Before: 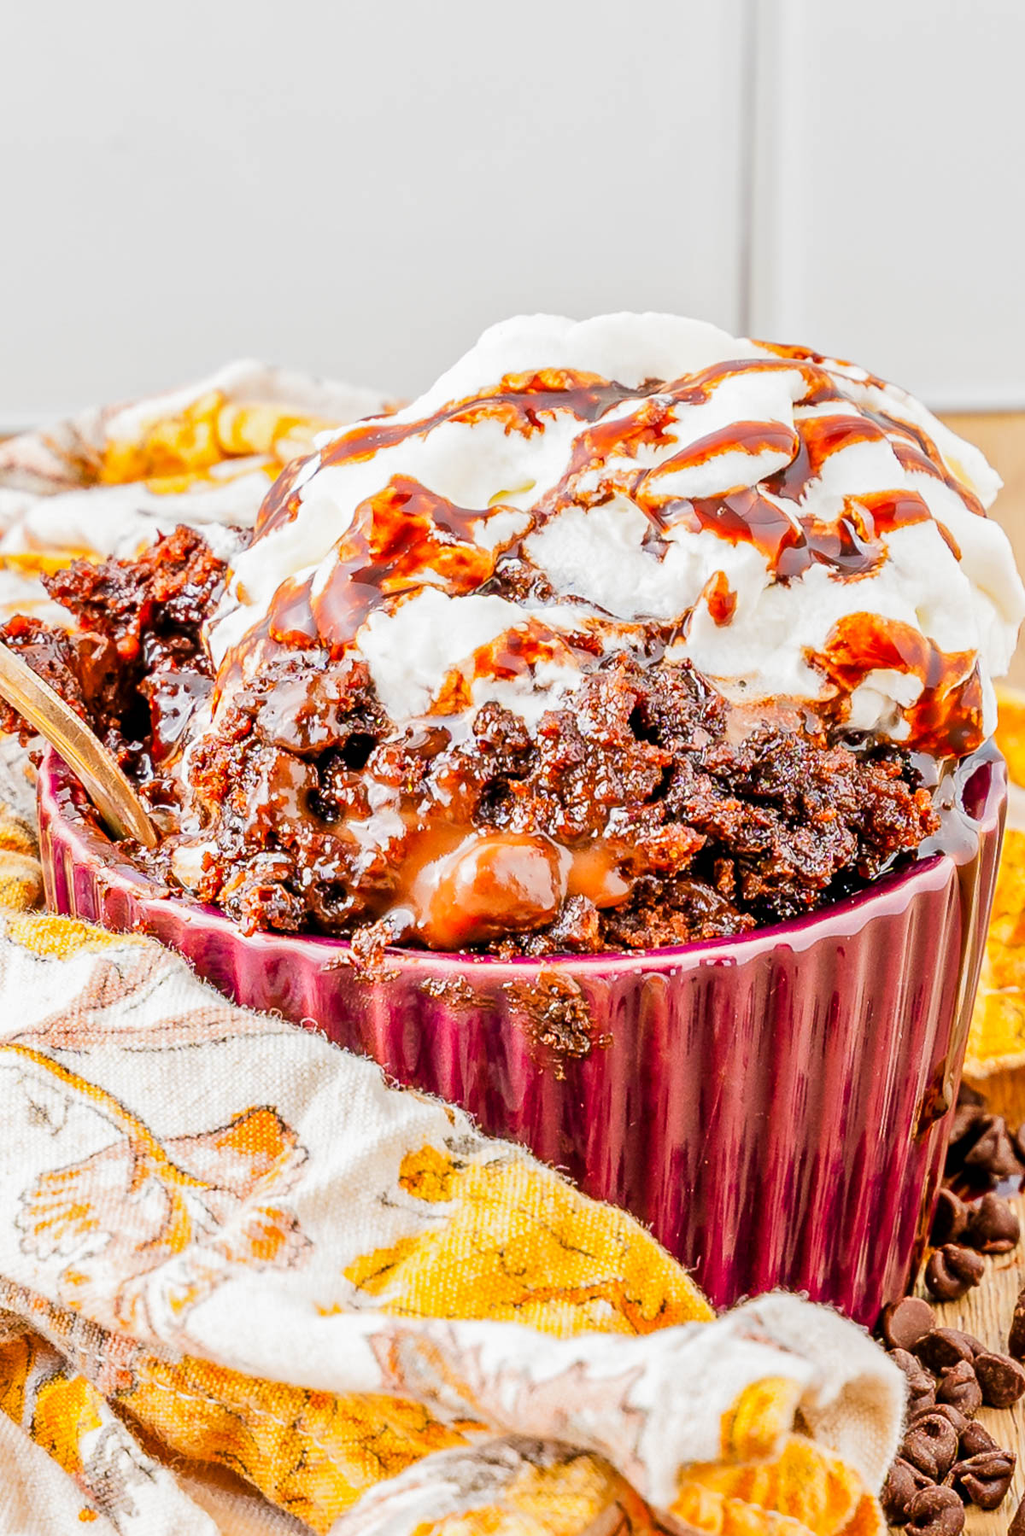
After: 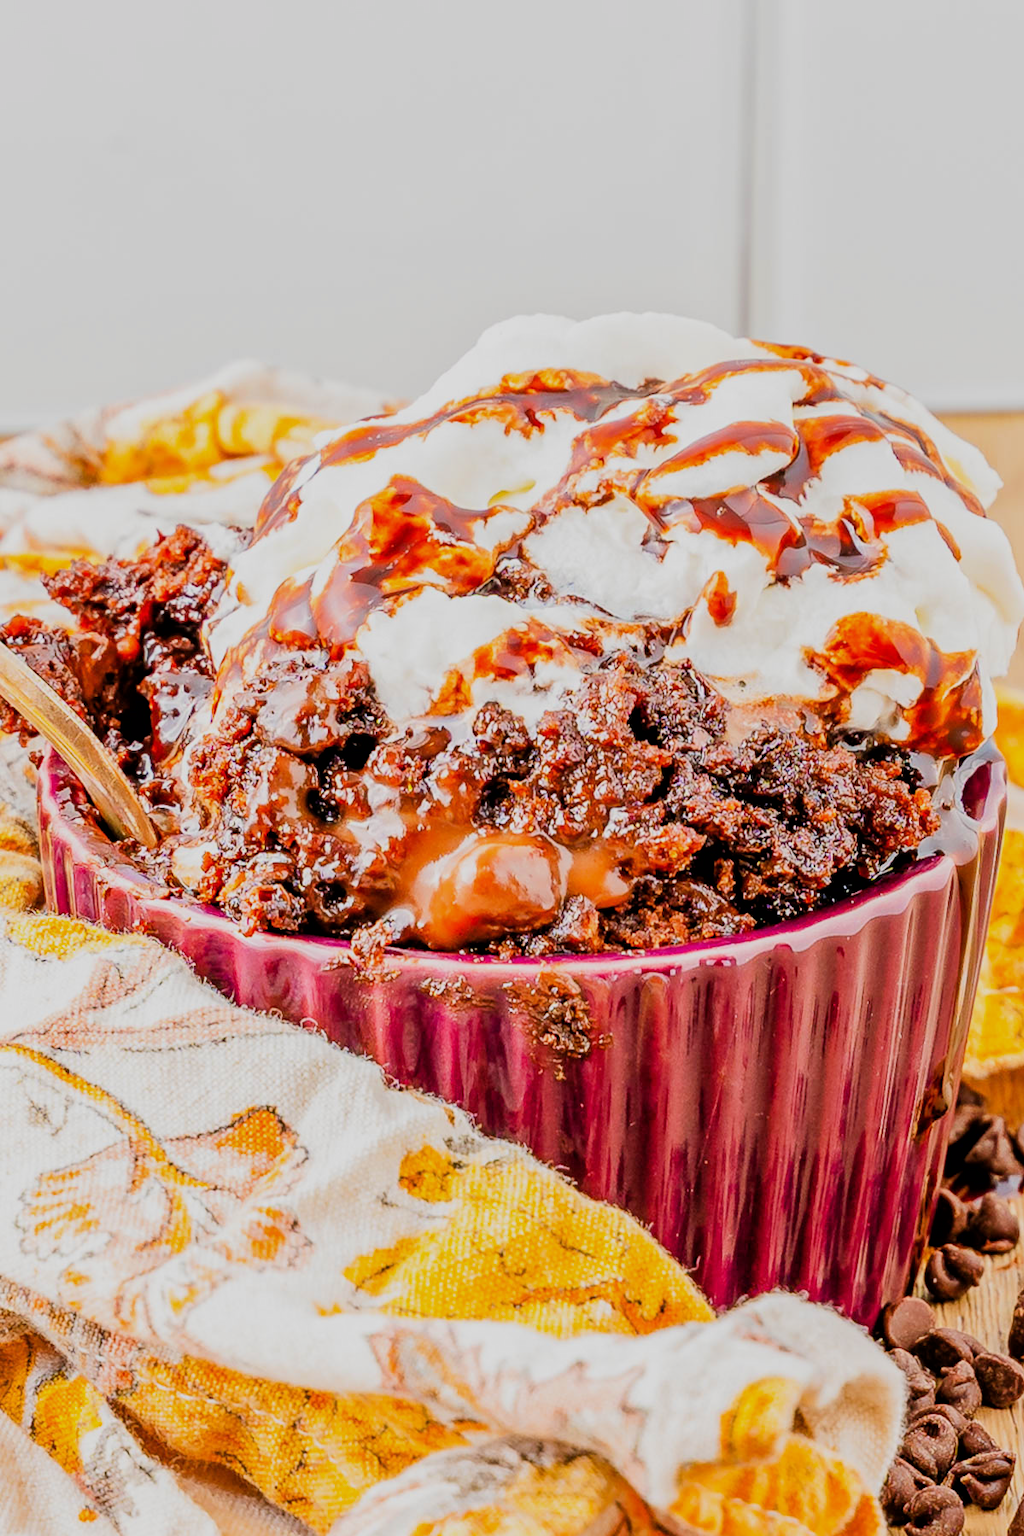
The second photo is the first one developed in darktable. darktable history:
filmic rgb: black relative exposure -7.97 EV, white relative exposure 3.91 EV, hardness 4.22, color science v6 (2022), iterations of high-quality reconstruction 0
